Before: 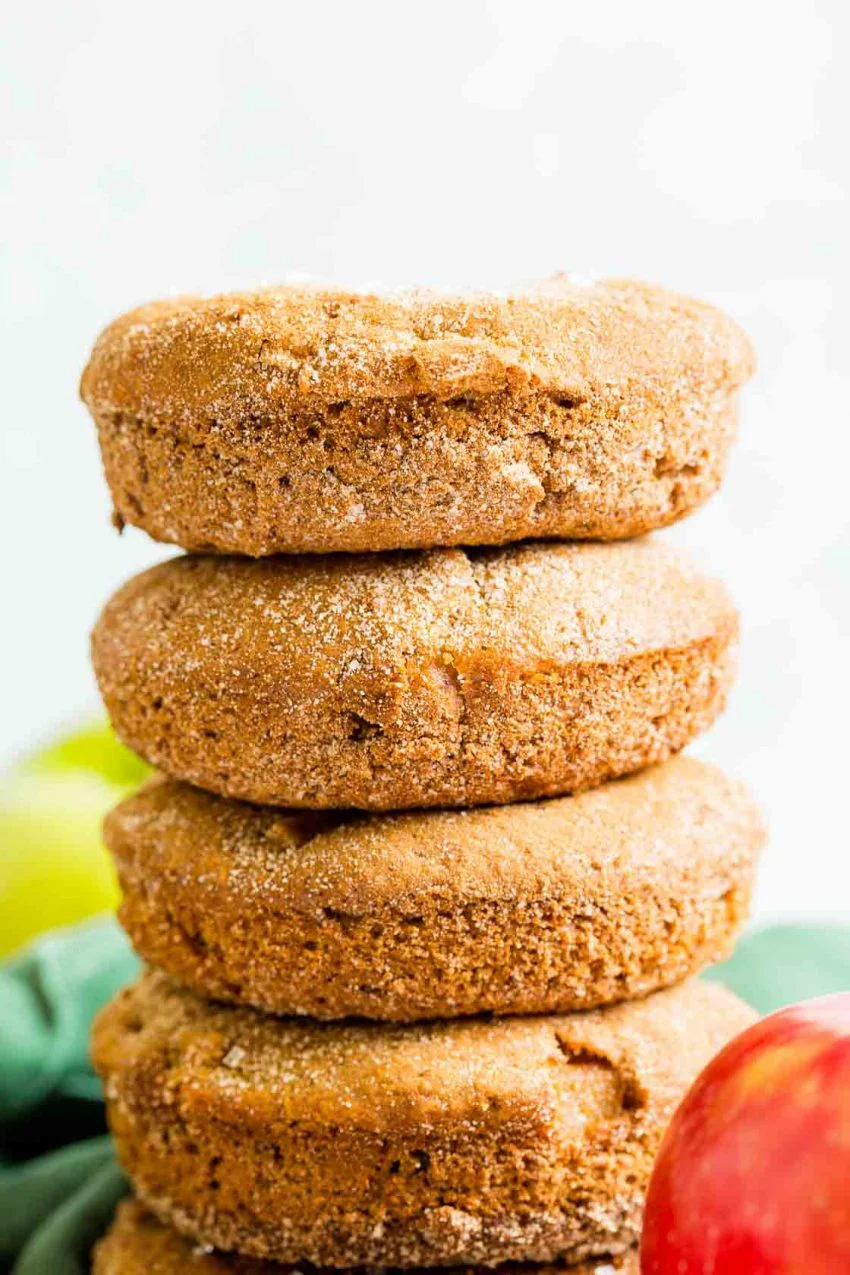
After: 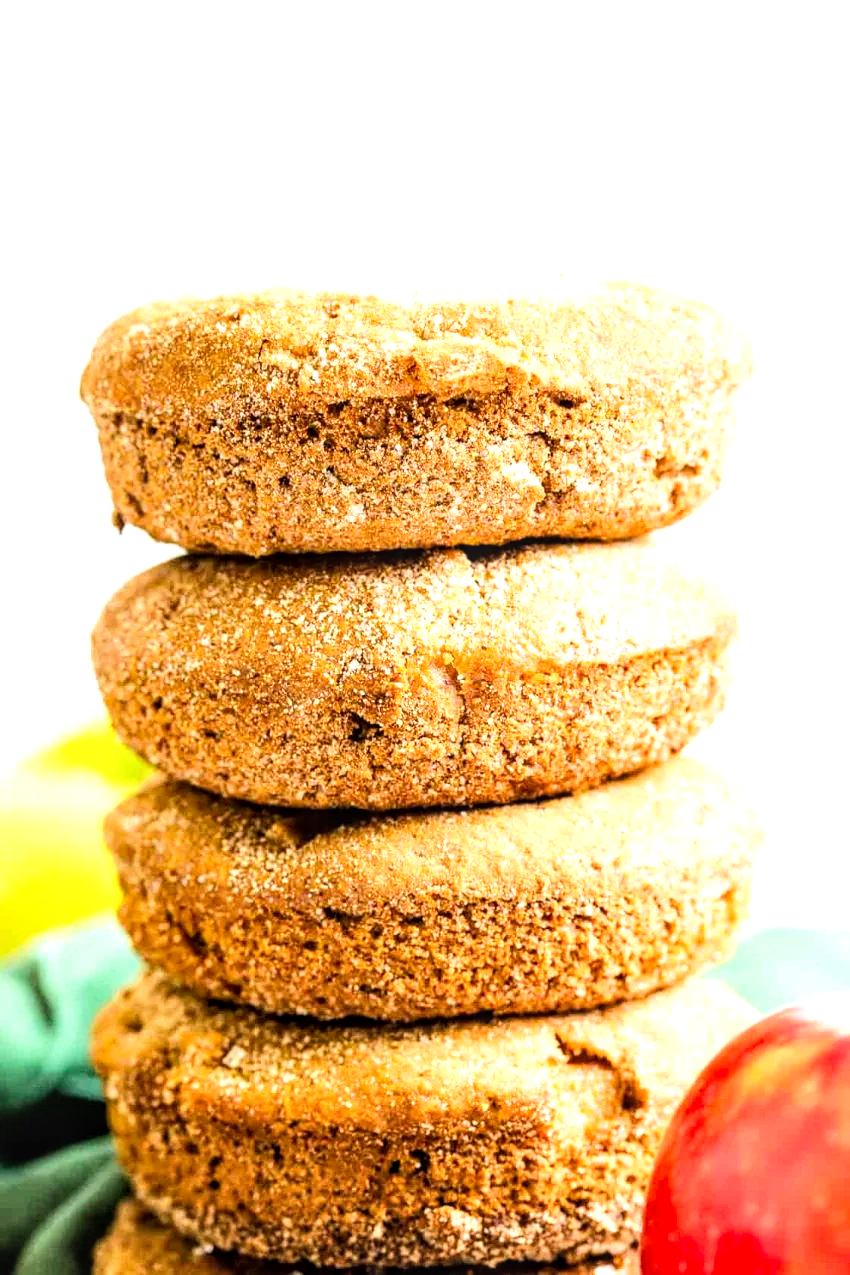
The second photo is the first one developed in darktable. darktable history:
tone equalizer: -8 EV -0.75 EV, -7 EV -0.7 EV, -6 EV -0.6 EV, -5 EV -0.4 EV, -3 EV 0.4 EV, -2 EV 0.6 EV, -1 EV 0.7 EV, +0 EV 0.75 EV, edges refinement/feathering 500, mask exposure compensation -1.57 EV, preserve details no
color zones: curves: ch0 [(0.068, 0.464) (0.25, 0.5) (0.48, 0.508) (0.75, 0.536) (0.886, 0.476) (0.967, 0.456)]; ch1 [(0.066, 0.456) (0.25, 0.5) (0.616, 0.508) (0.746, 0.56) (0.934, 0.444)]
local contrast: detail 130%
tone curve: curves: ch0 [(0, 0) (0.07, 0.057) (0.15, 0.177) (0.352, 0.445) (0.59, 0.703) (0.857, 0.908) (1, 1)], color space Lab, linked channels, preserve colors none
